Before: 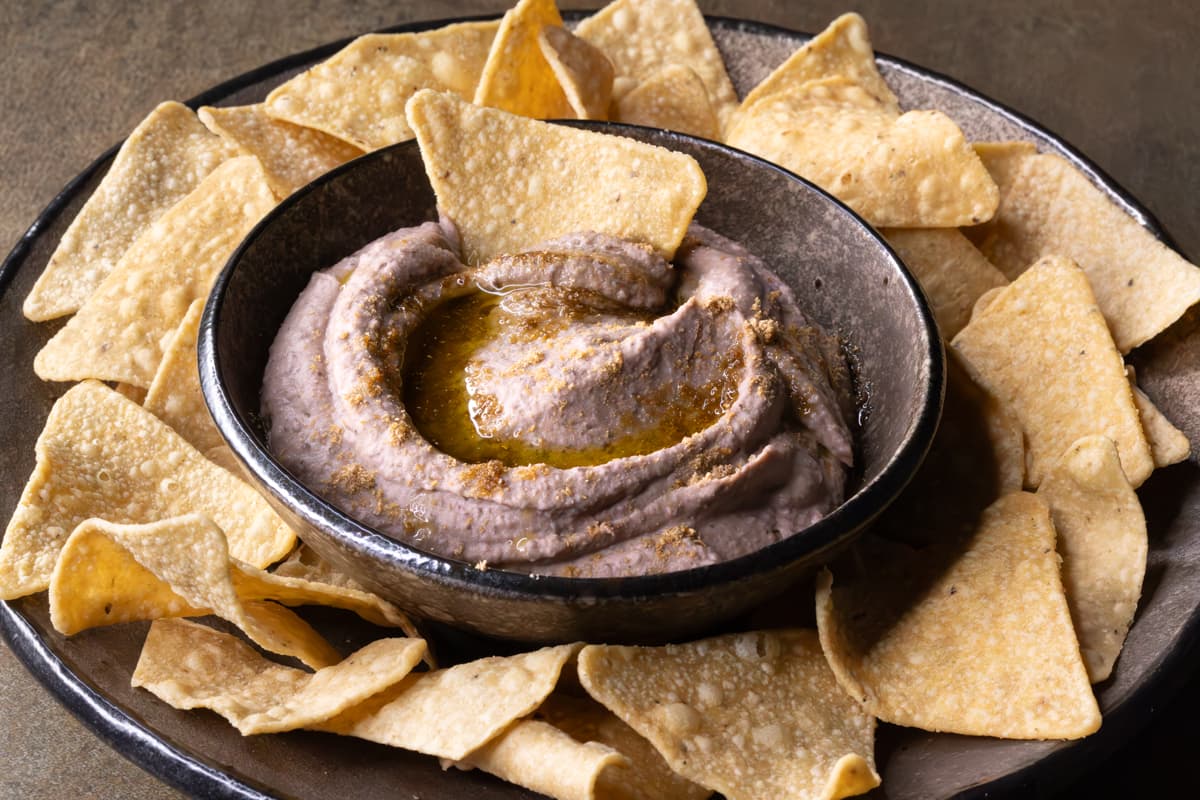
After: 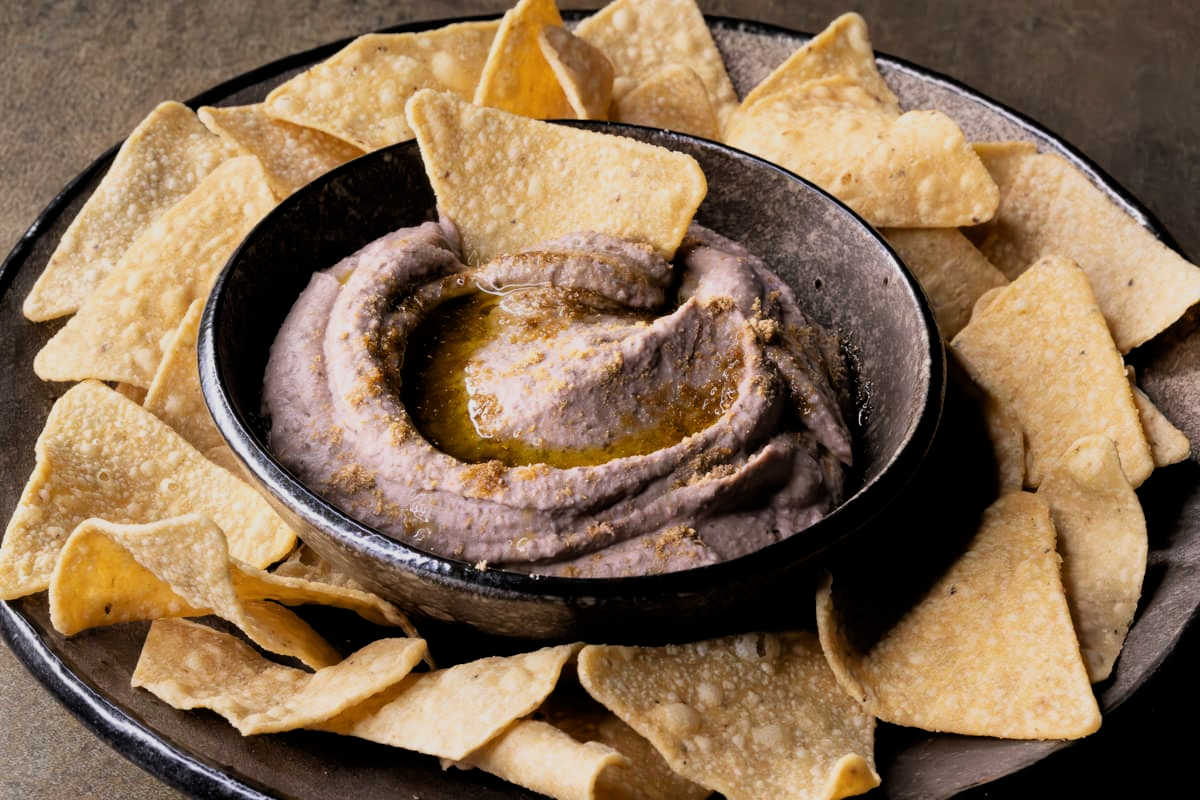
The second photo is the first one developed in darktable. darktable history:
filmic rgb: black relative exposure -7.76 EV, white relative exposure 4.46 EV, threshold 5.96 EV, hardness 3.75, latitude 49.34%, contrast 1.1, color science v6 (2022), enable highlight reconstruction true
